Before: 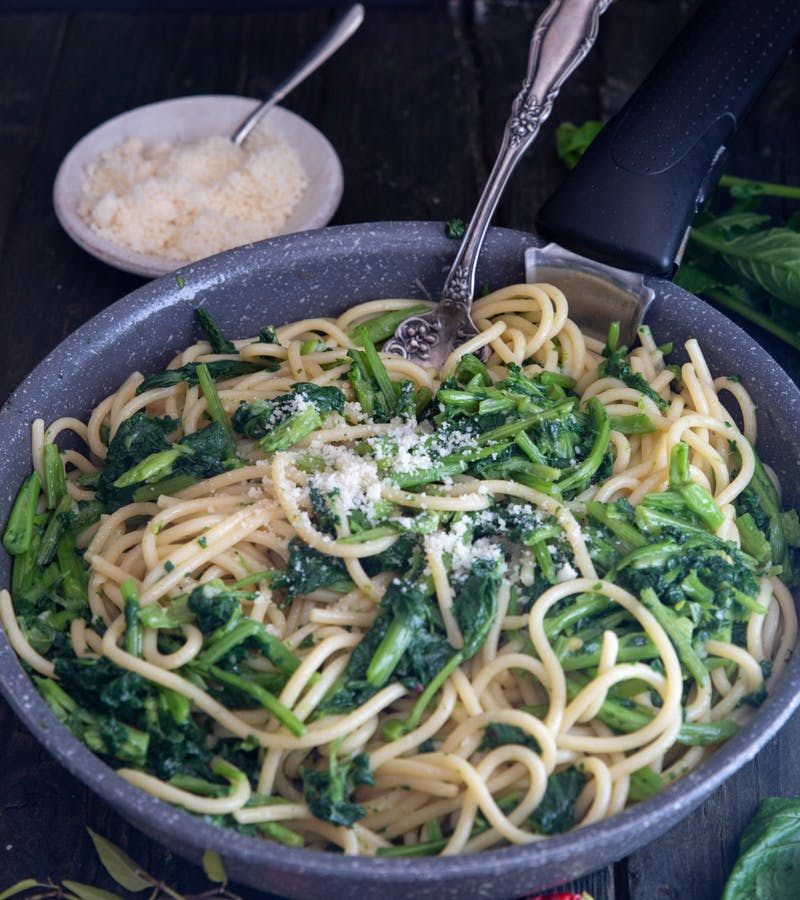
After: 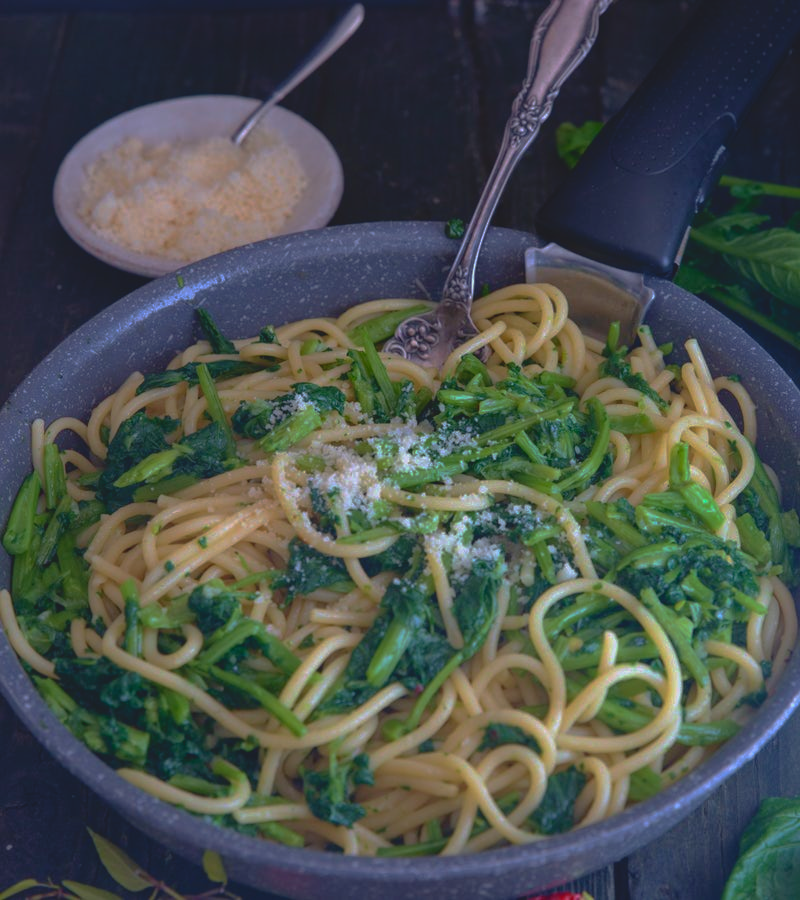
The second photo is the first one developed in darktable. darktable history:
base curve: curves: ch0 [(0, 0) (0.841, 0.609) (1, 1)], preserve colors none
contrast brightness saturation: contrast -0.207, saturation 0.186
velvia: on, module defaults
